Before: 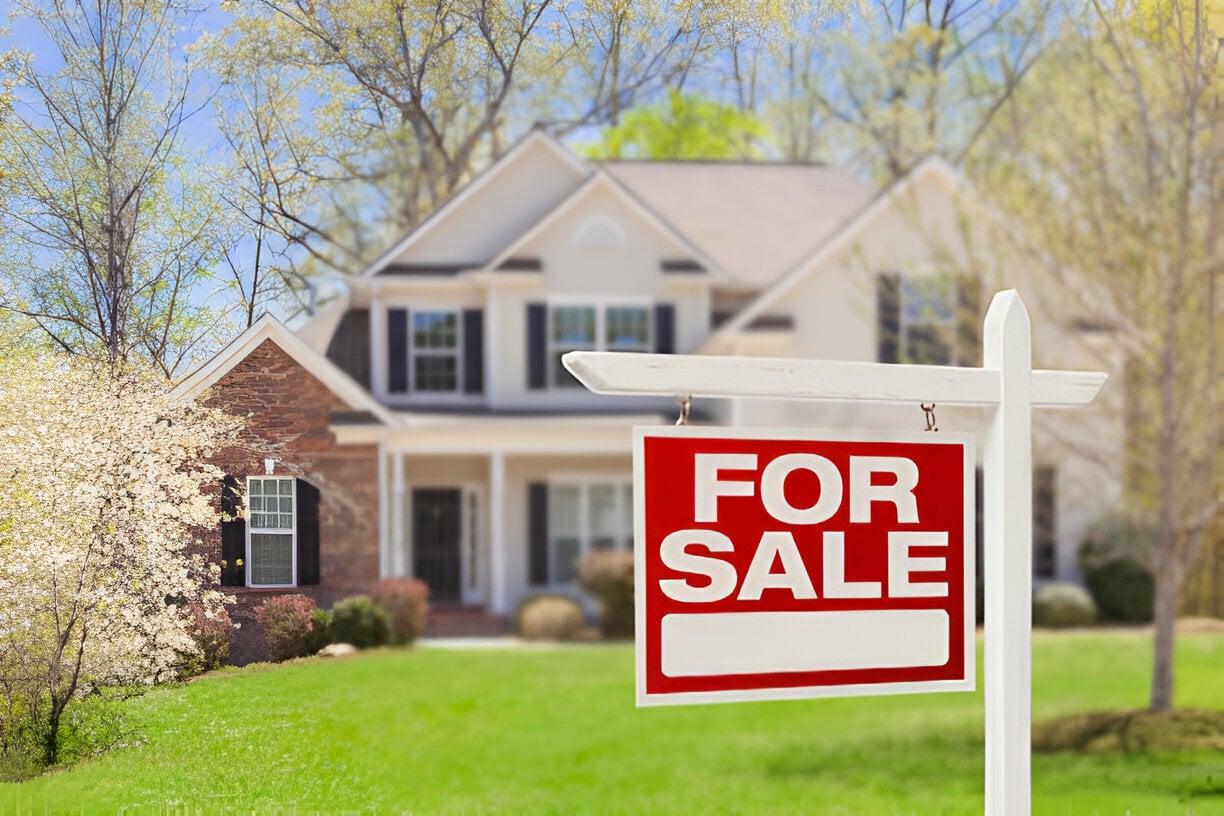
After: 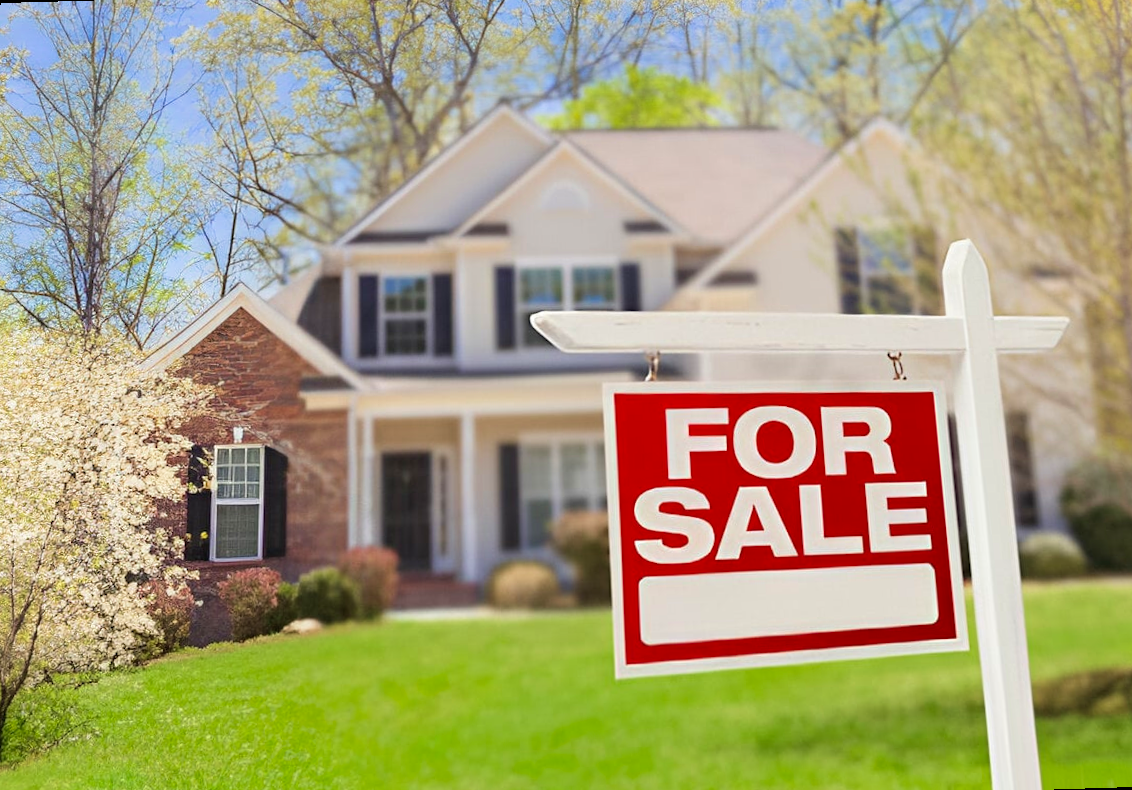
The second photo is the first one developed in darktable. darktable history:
vibrance: on, module defaults
rotate and perspective: rotation -1.68°, lens shift (vertical) -0.146, crop left 0.049, crop right 0.912, crop top 0.032, crop bottom 0.96
velvia: on, module defaults
